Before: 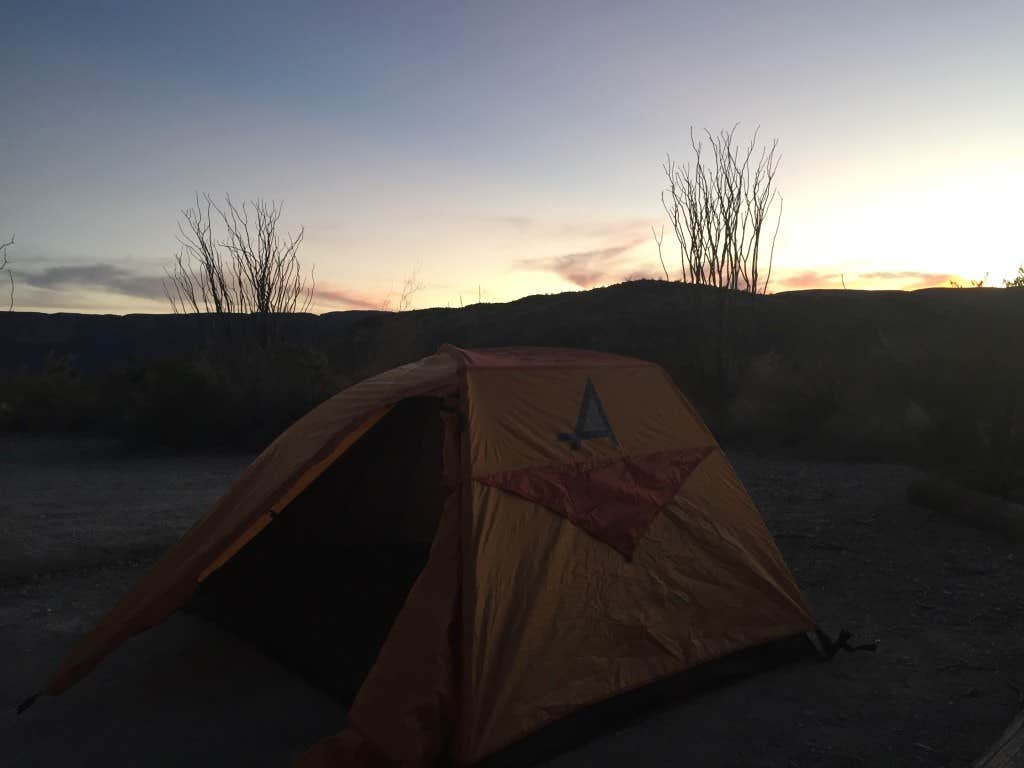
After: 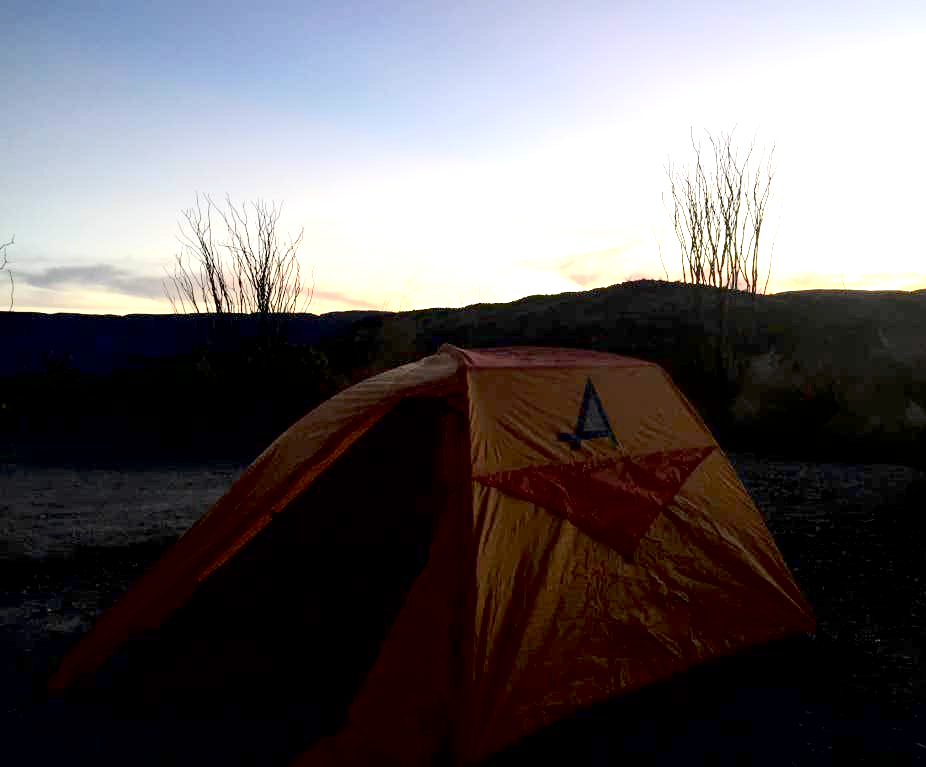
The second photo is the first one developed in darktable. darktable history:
exposure: black level correction 0.011, exposure 1.079 EV, compensate highlight preservation false
tone curve: curves: ch0 [(0, 0) (0.004, 0.001) (0.133, 0.112) (0.325, 0.362) (0.832, 0.893) (1, 1)], color space Lab, independent channels, preserve colors none
crop: right 9.514%, bottom 0.037%
